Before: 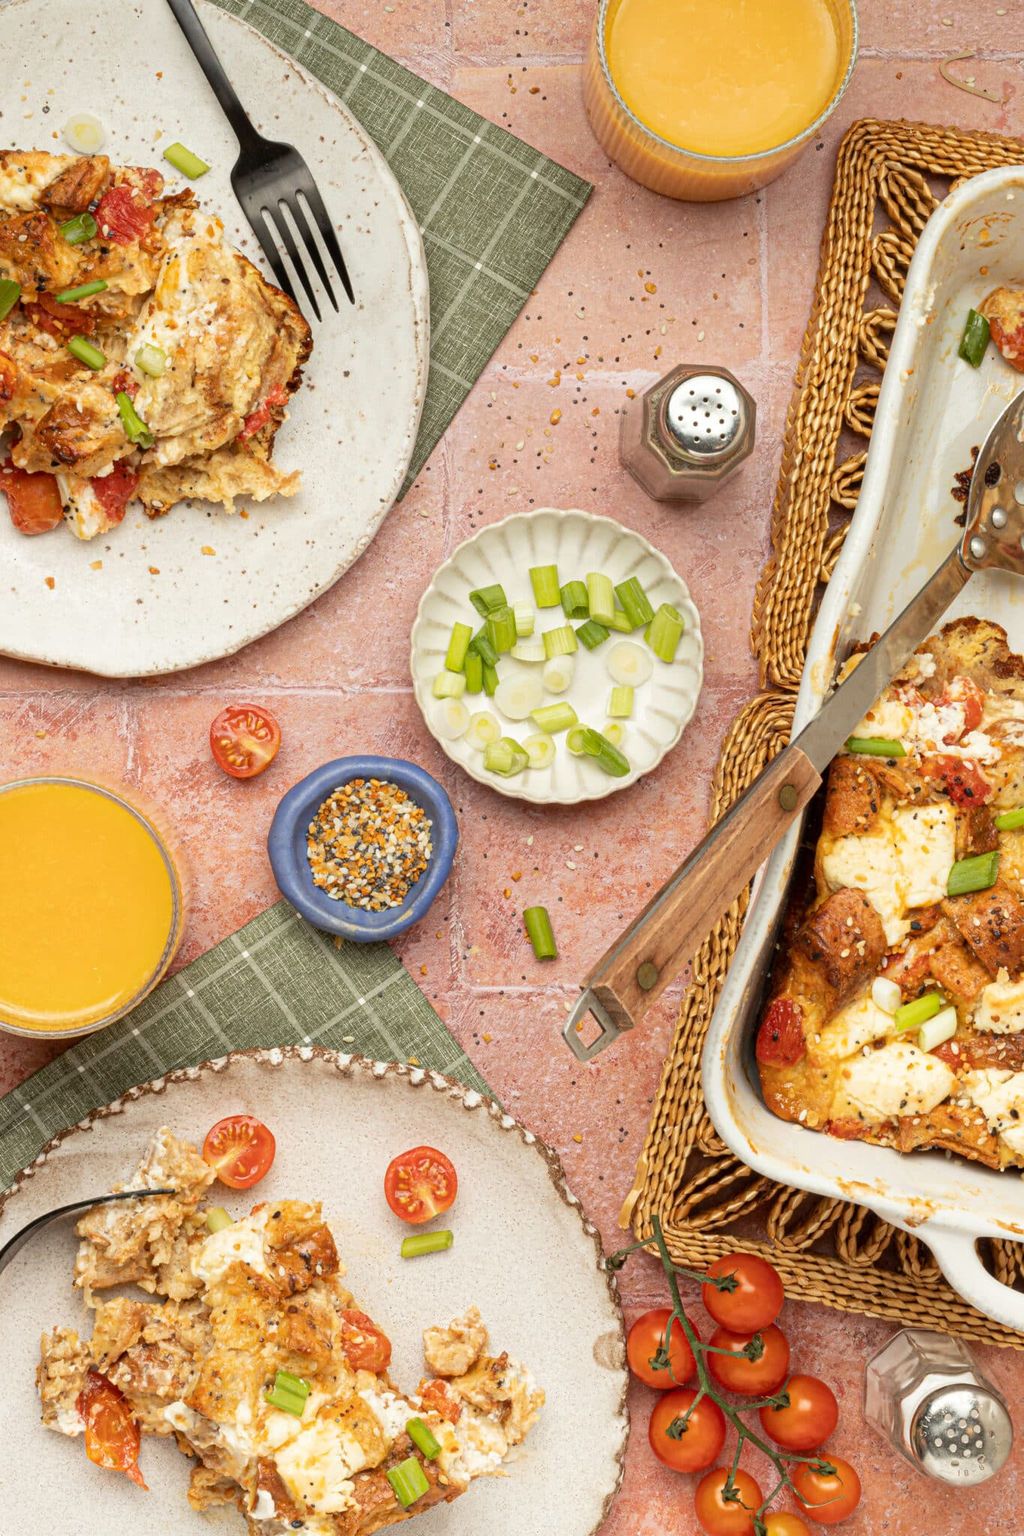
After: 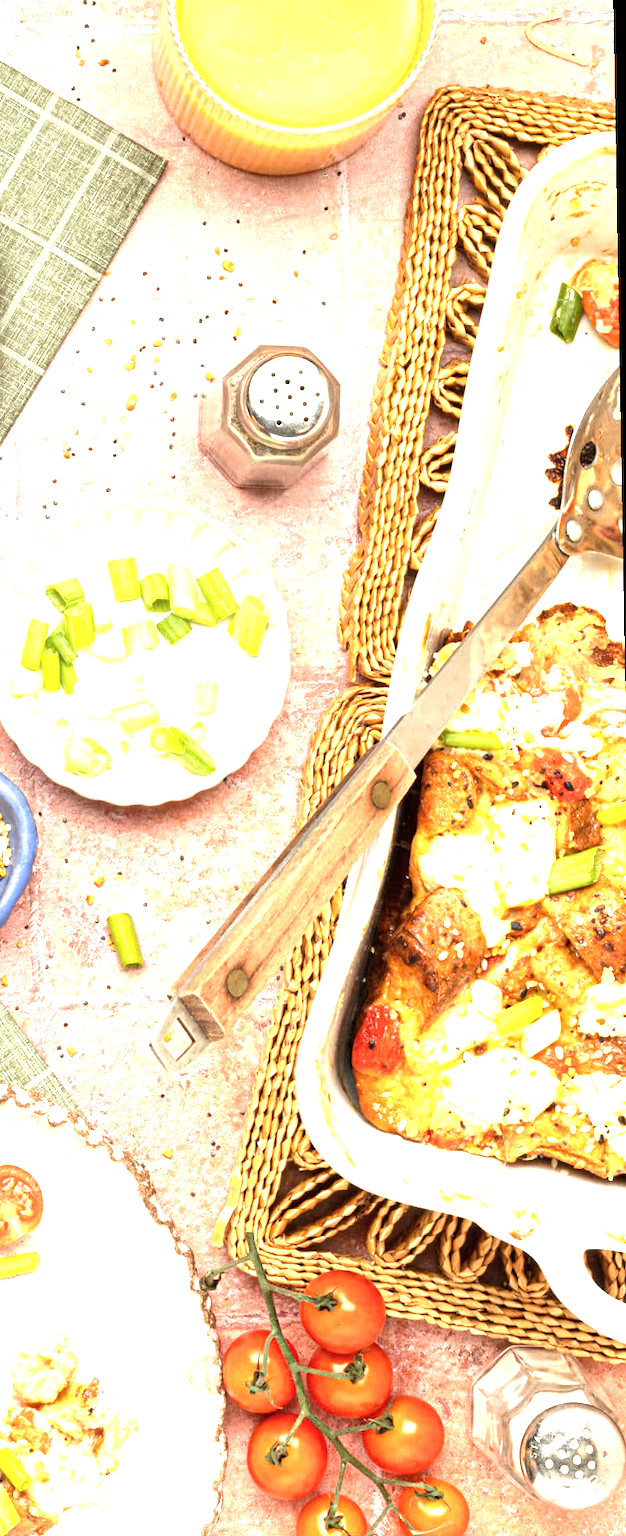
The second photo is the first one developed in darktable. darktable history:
contrast brightness saturation: saturation -0.04
exposure: black level correction 0, exposure 1.3 EV, compensate exposure bias true, compensate highlight preservation false
rotate and perspective: rotation -1°, crop left 0.011, crop right 0.989, crop top 0.025, crop bottom 0.975
crop: left 41.402%
tone equalizer: -8 EV -0.417 EV, -7 EV -0.389 EV, -6 EV -0.333 EV, -5 EV -0.222 EV, -3 EV 0.222 EV, -2 EV 0.333 EV, -1 EV 0.389 EV, +0 EV 0.417 EV, edges refinement/feathering 500, mask exposure compensation -1.57 EV, preserve details no
